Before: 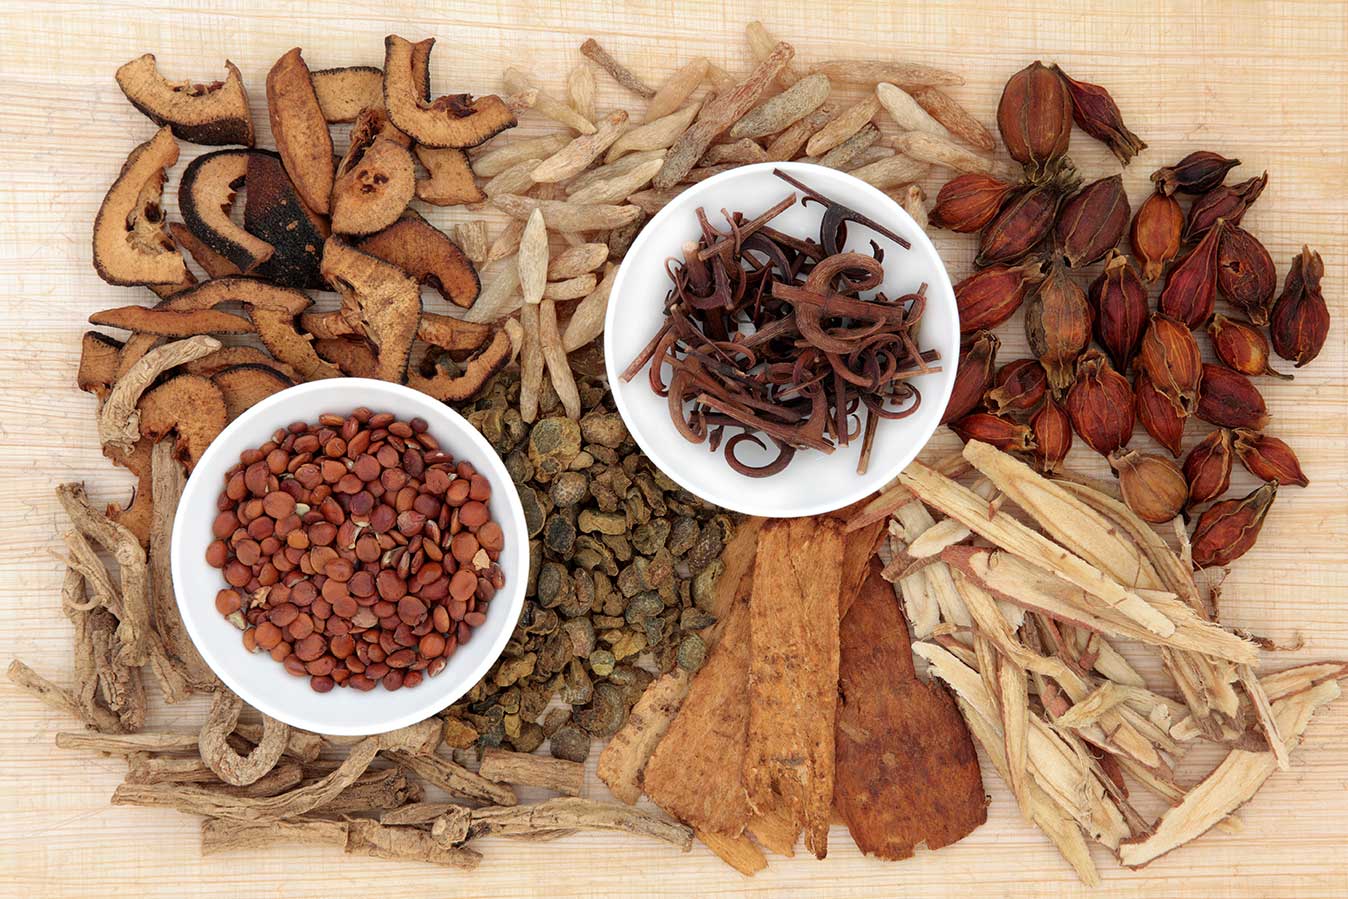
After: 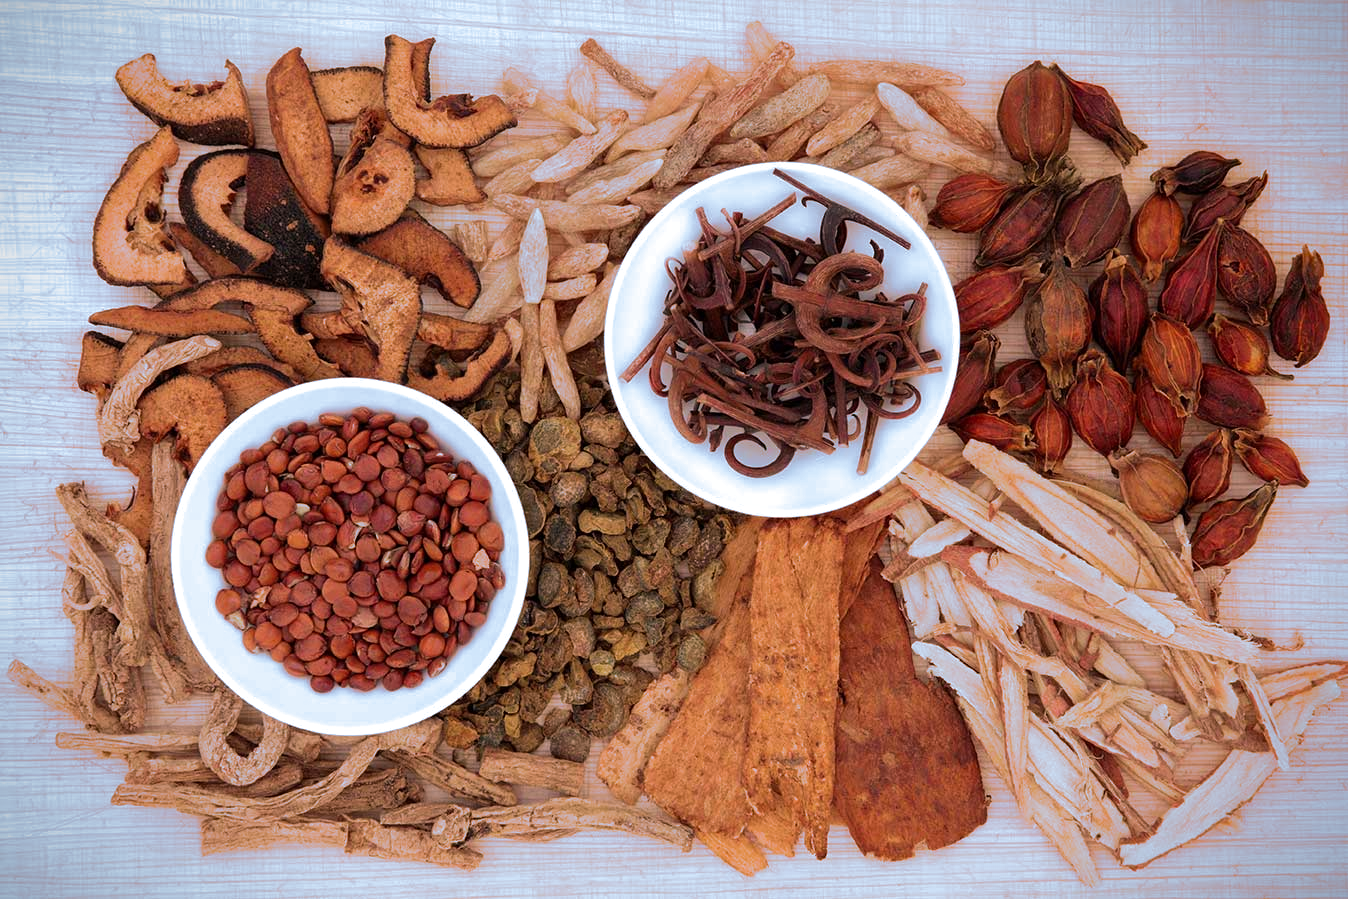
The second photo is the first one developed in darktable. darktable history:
vignetting: fall-off start 88.53%, fall-off radius 44.2%, saturation 0.376, width/height ratio 1.161
split-toning: shadows › hue 351.18°, shadows › saturation 0.86, highlights › hue 218.82°, highlights › saturation 0.73, balance -19.167
color correction: highlights a* 14.52, highlights b* 4.84
